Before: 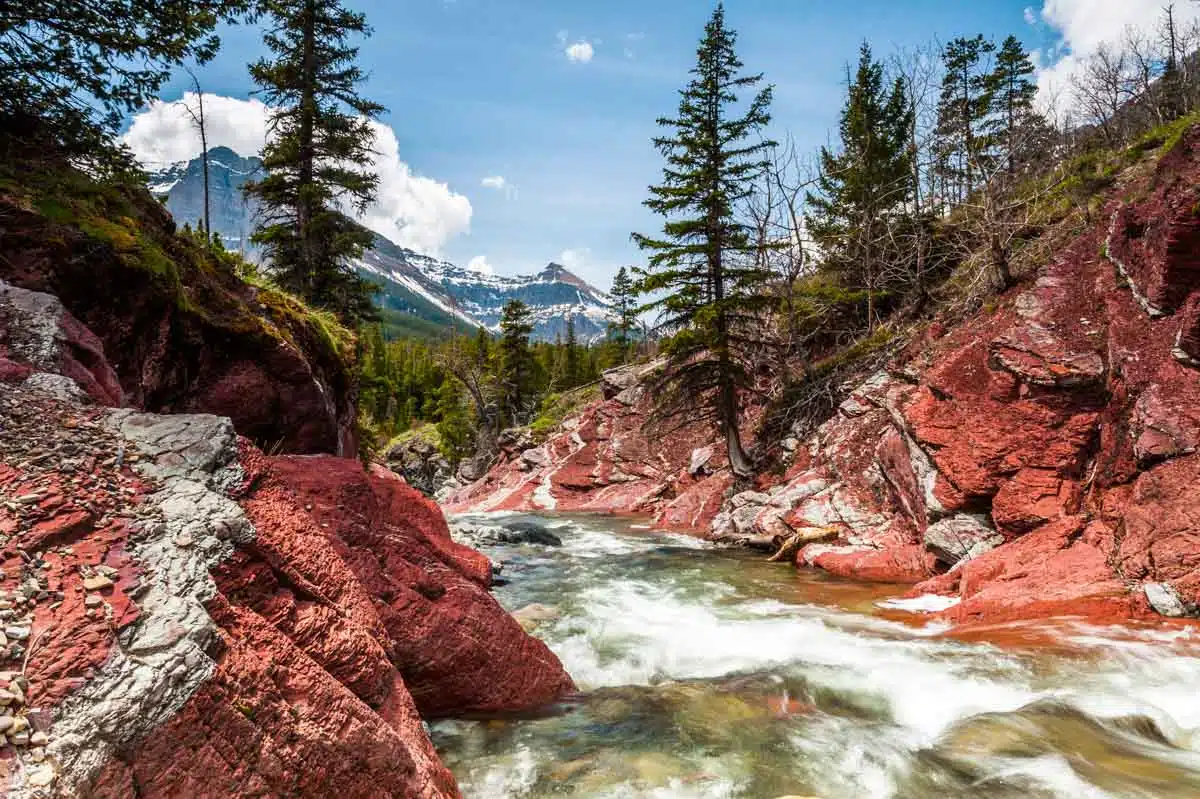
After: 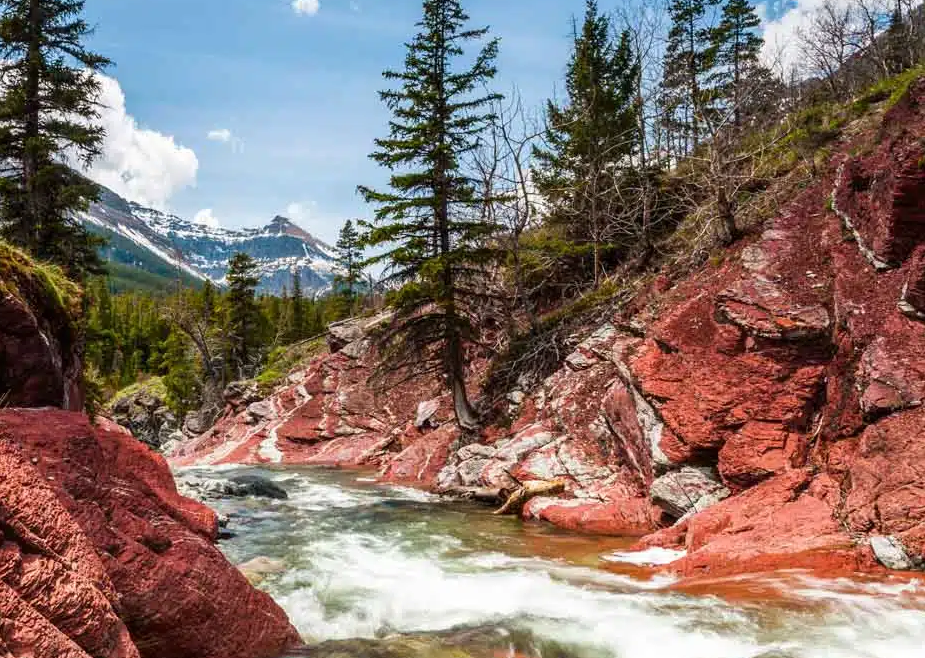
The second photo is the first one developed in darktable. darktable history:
crop: left 22.884%, top 5.883%, bottom 11.704%
